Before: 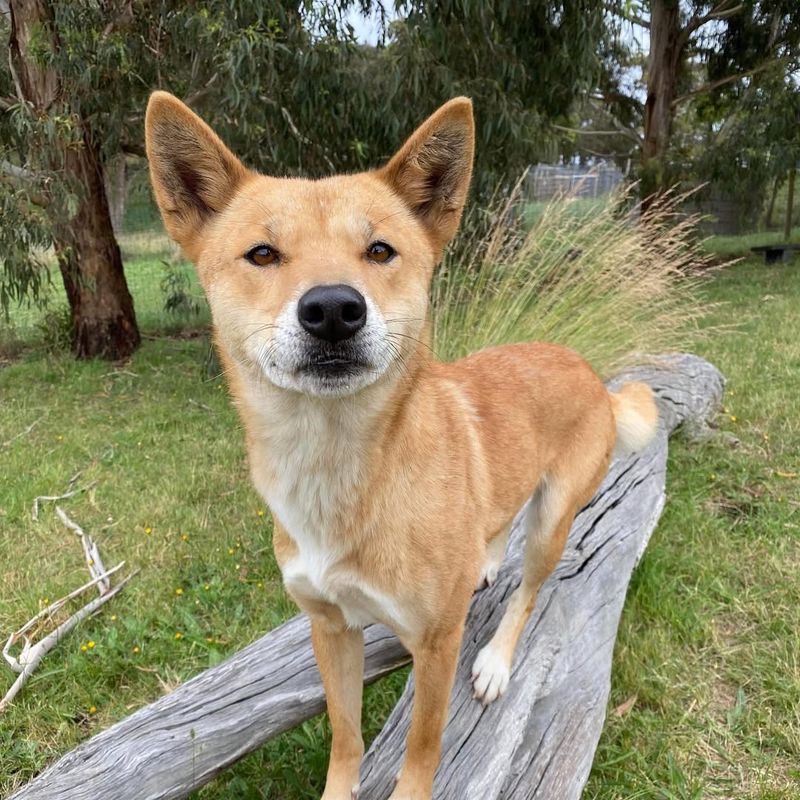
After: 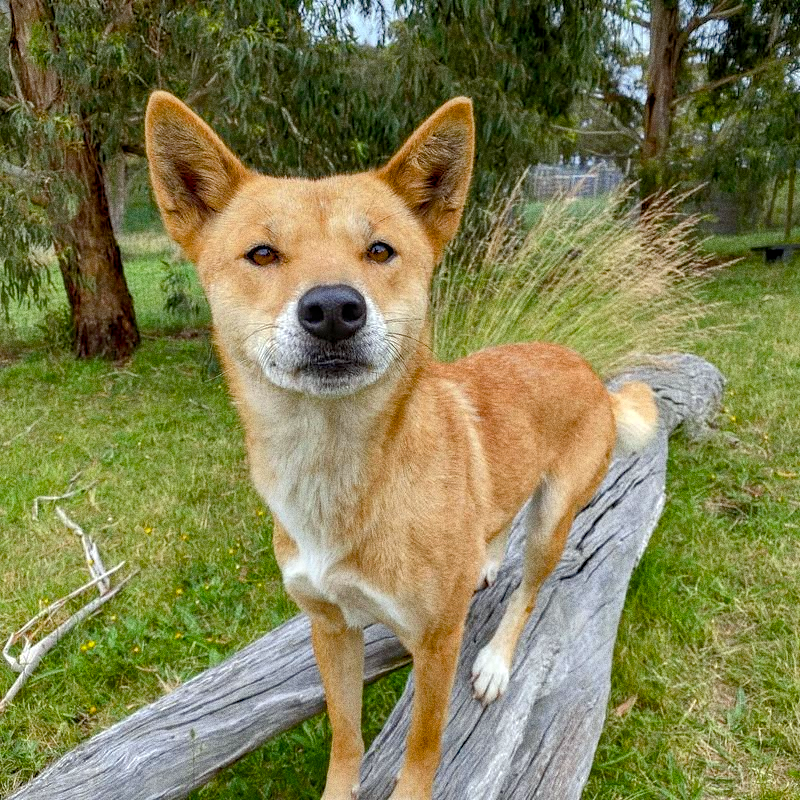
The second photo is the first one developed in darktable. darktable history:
white balance: red 0.978, blue 0.999
color balance rgb: perceptual saturation grading › global saturation 35%, perceptual saturation grading › highlights -30%, perceptual saturation grading › shadows 35%, perceptual brilliance grading › global brilliance 3%, perceptual brilliance grading › highlights -3%, perceptual brilliance grading › shadows 3%
haze removal: strength 0.1, compatibility mode true, adaptive false
shadows and highlights: on, module defaults
local contrast: on, module defaults
grain: coarseness 0.09 ISO, strength 40%
